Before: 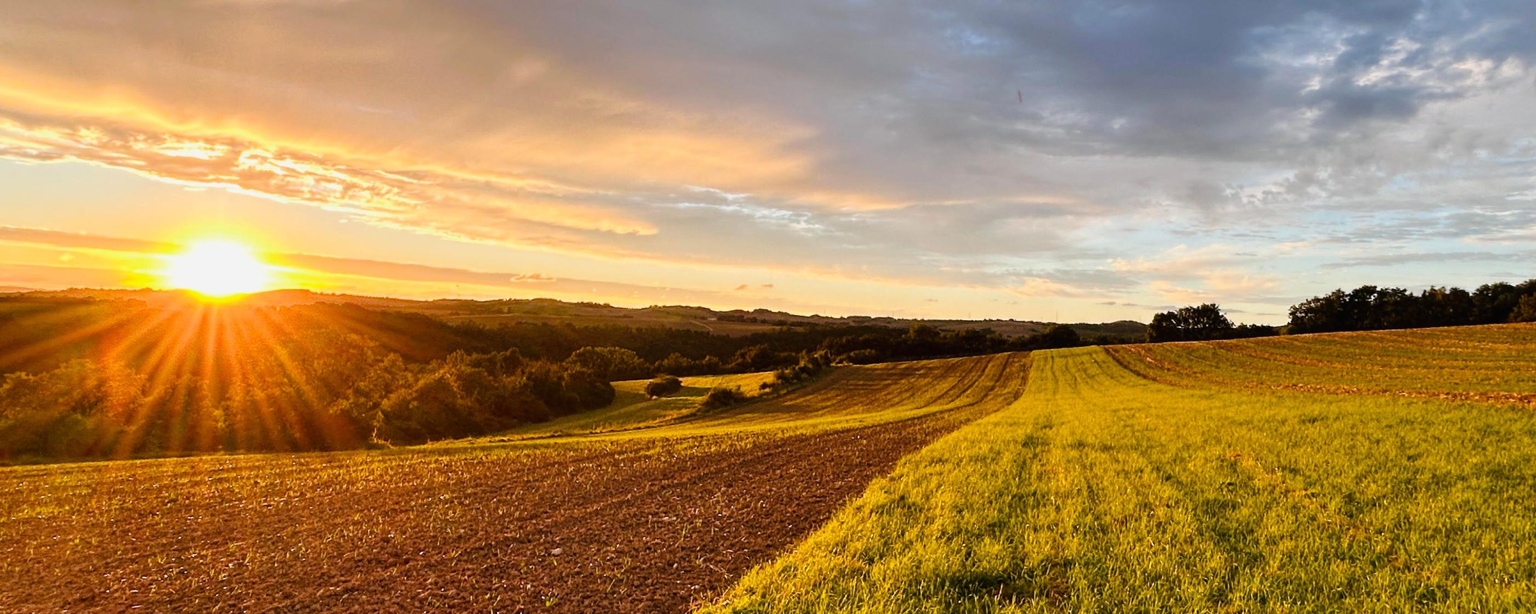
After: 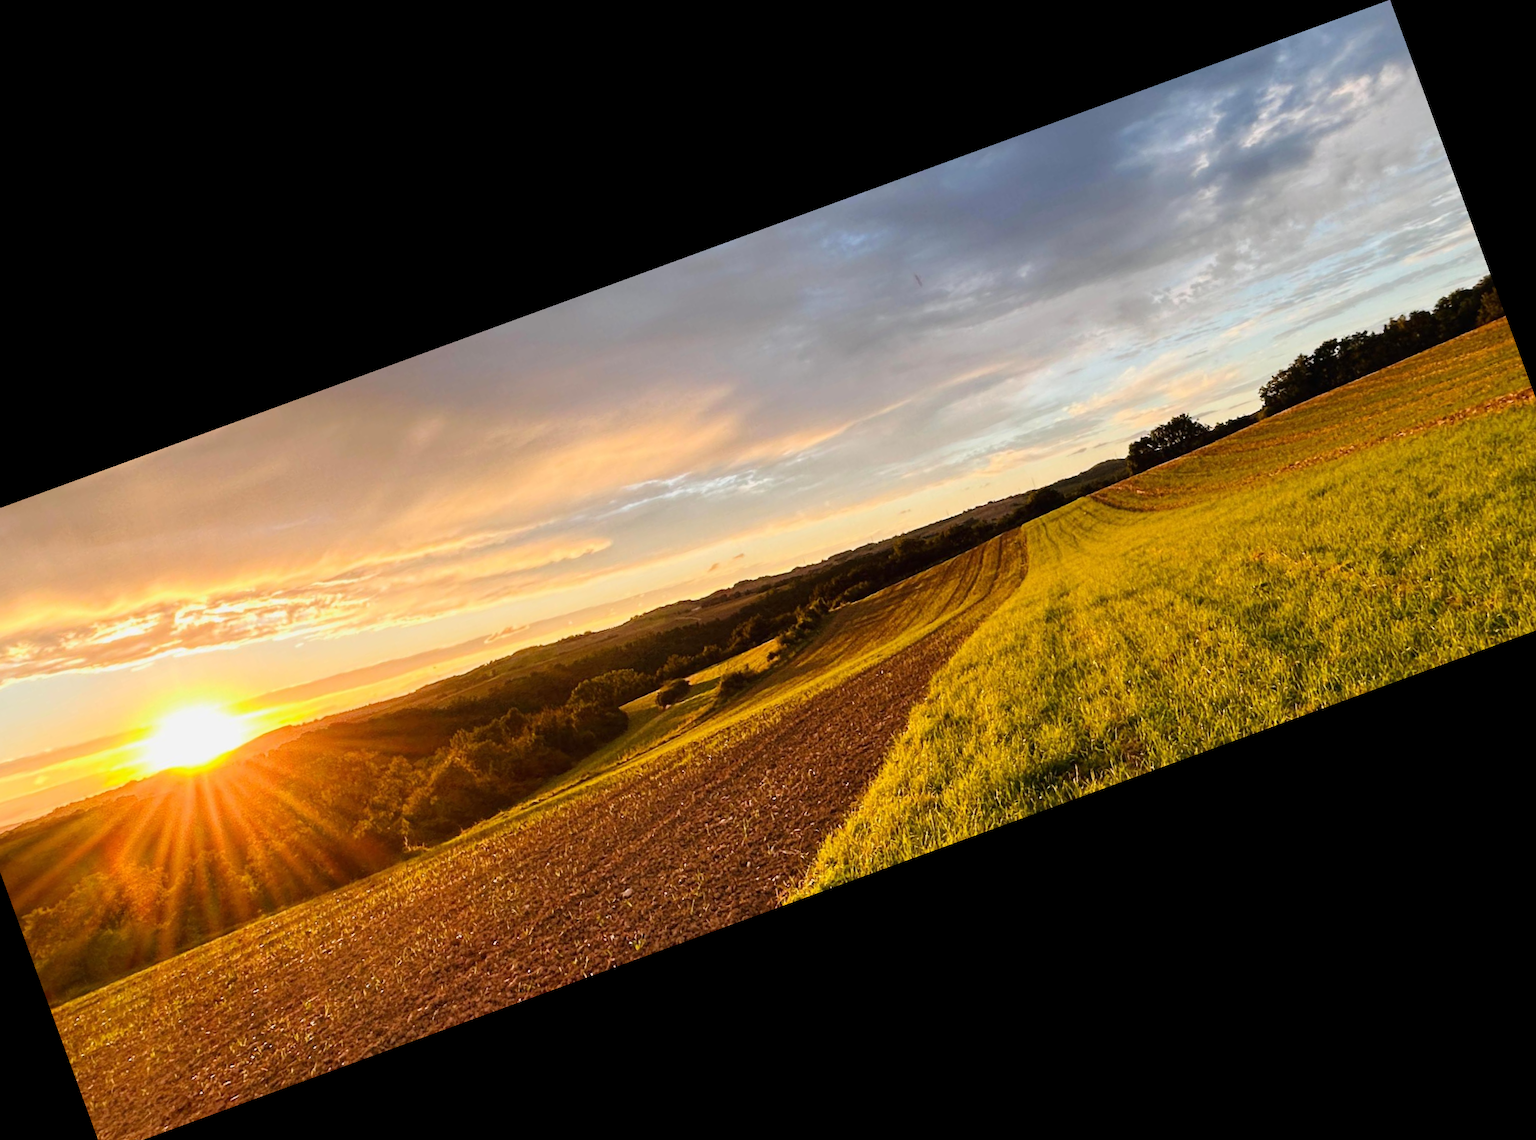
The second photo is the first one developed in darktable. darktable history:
crop and rotate: angle 20.09°, left 6.784%, right 4.248%, bottom 1.079%
